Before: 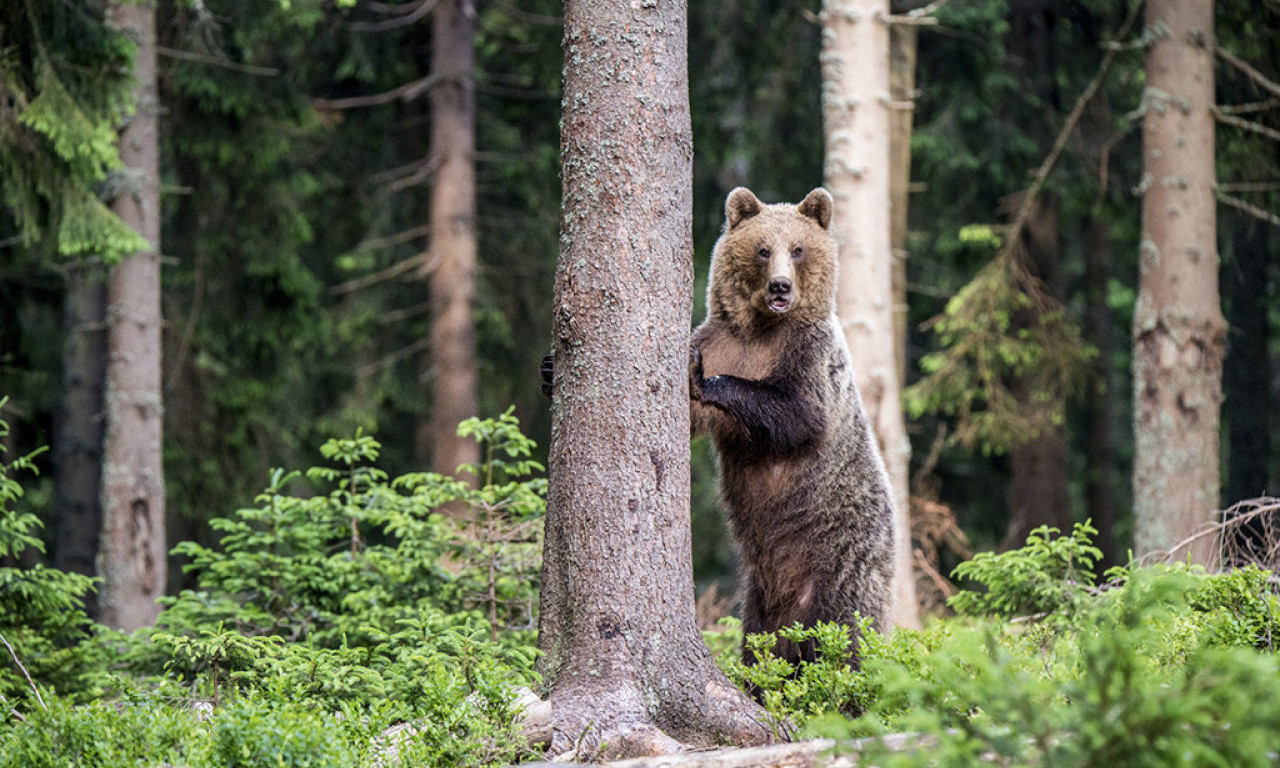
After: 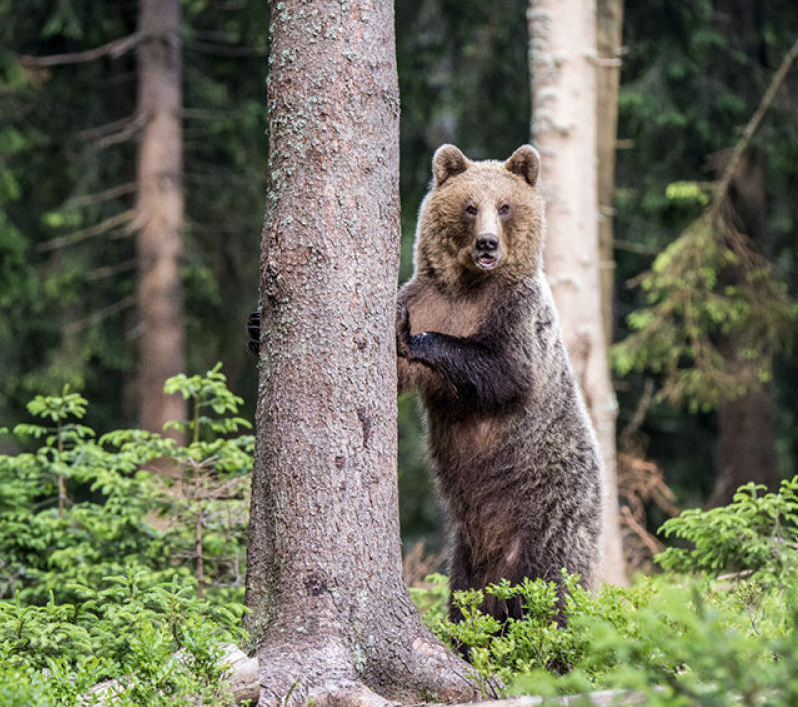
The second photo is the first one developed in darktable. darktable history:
shadows and highlights: radius 337.17, shadows 29.01, soften with gaussian
crop and rotate: left 22.918%, top 5.629%, right 14.711%, bottom 2.247%
